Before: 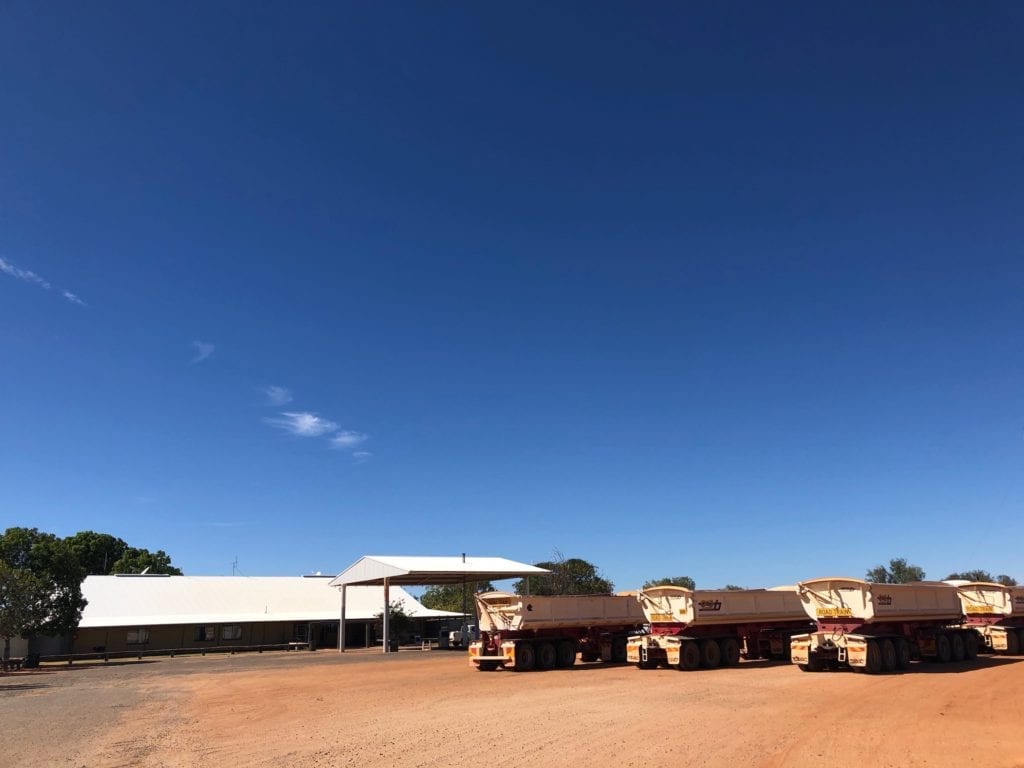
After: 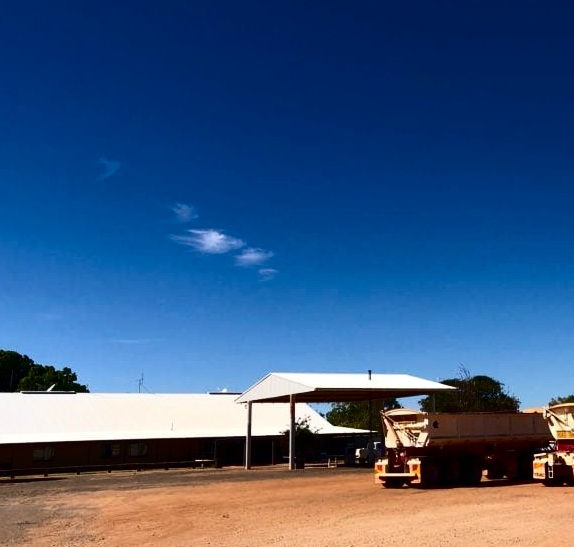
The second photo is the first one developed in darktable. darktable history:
contrast brightness saturation: contrast 0.239, brightness -0.226, saturation 0.144
crop: left 9.249%, top 23.921%, right 34.685%, bottom 4.807%
tone equalizer: on, module defaults
